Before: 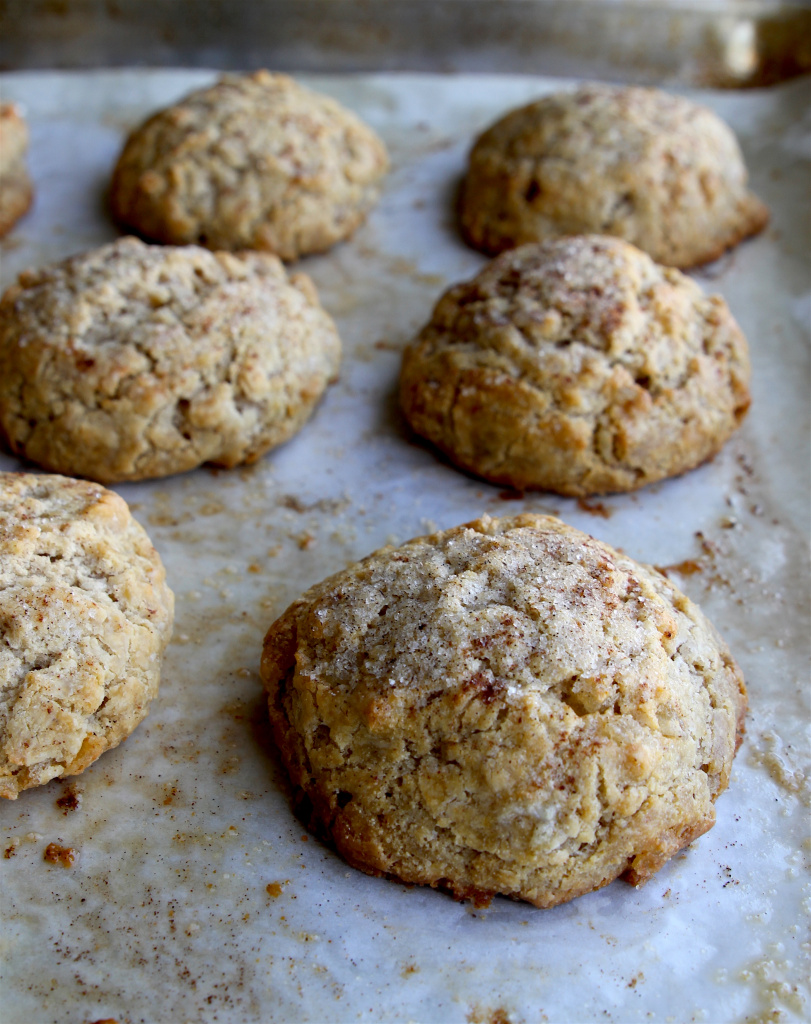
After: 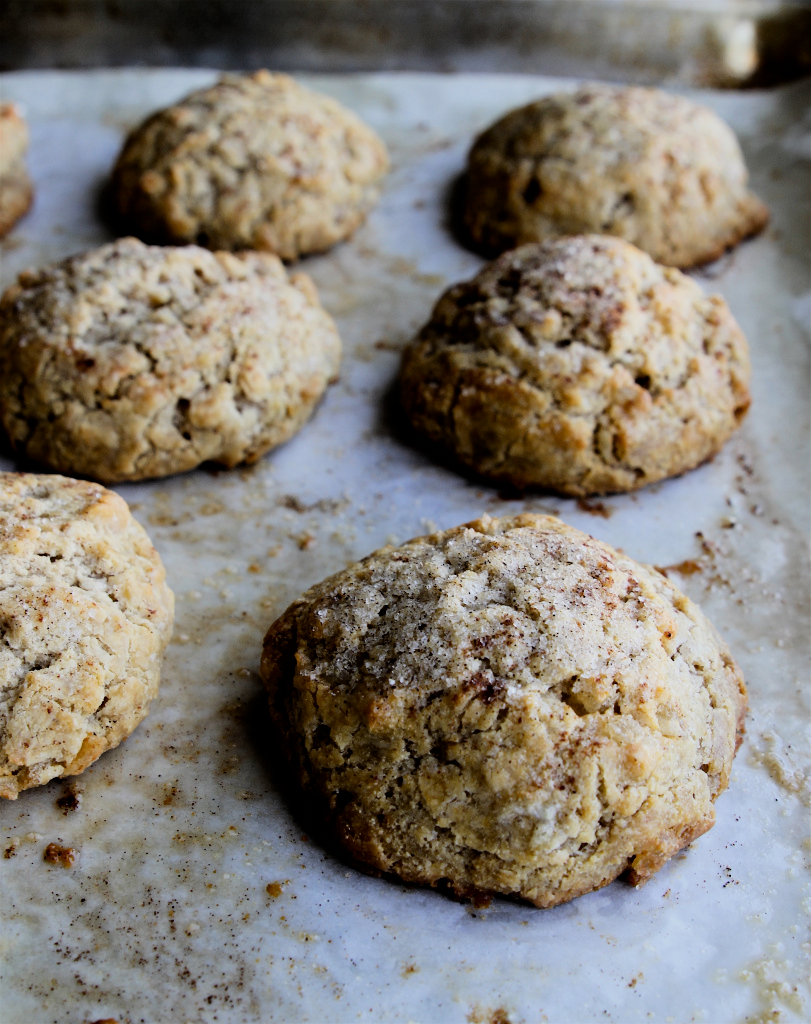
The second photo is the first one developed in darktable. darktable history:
filmic rgb: black relative exposure -5 EV, hardness 2.88, contrast 1.4
exposure: compensate highlight preservation false
